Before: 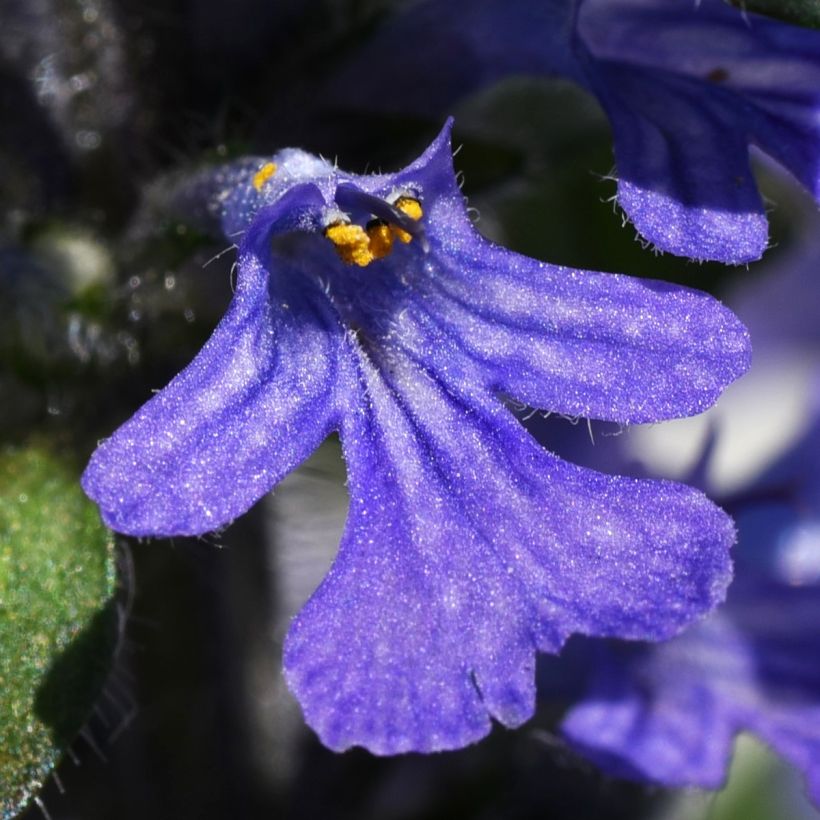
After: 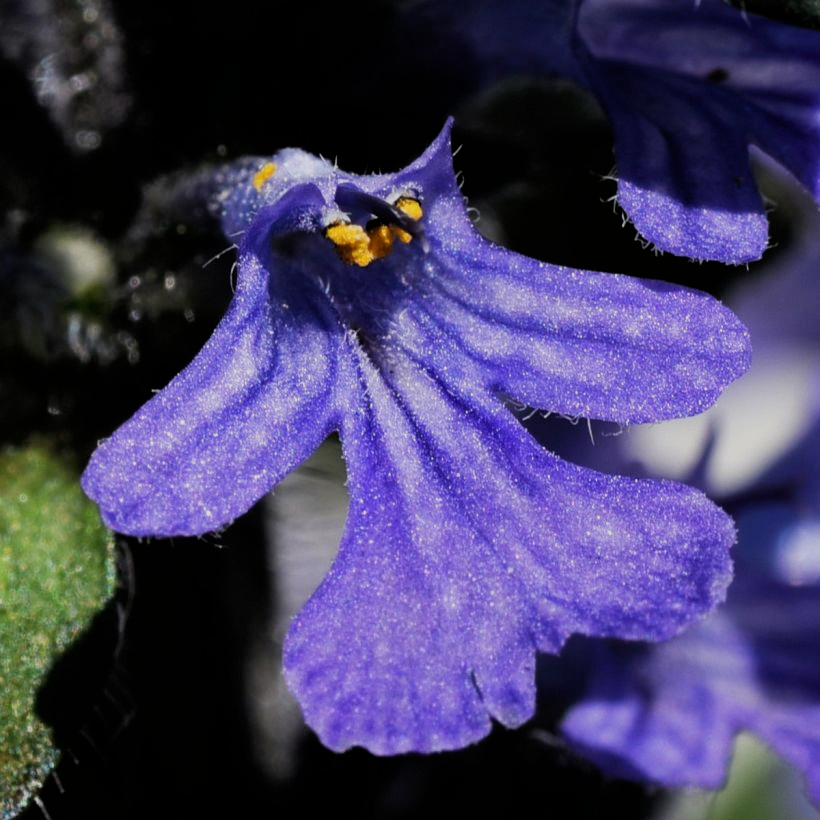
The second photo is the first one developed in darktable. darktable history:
filmic rgb: black relative exposure -5.02 EV, white relative exposure 3.97 EV, hardness 2.9, contrast 1.1, highlights saturation mix -19.3%
